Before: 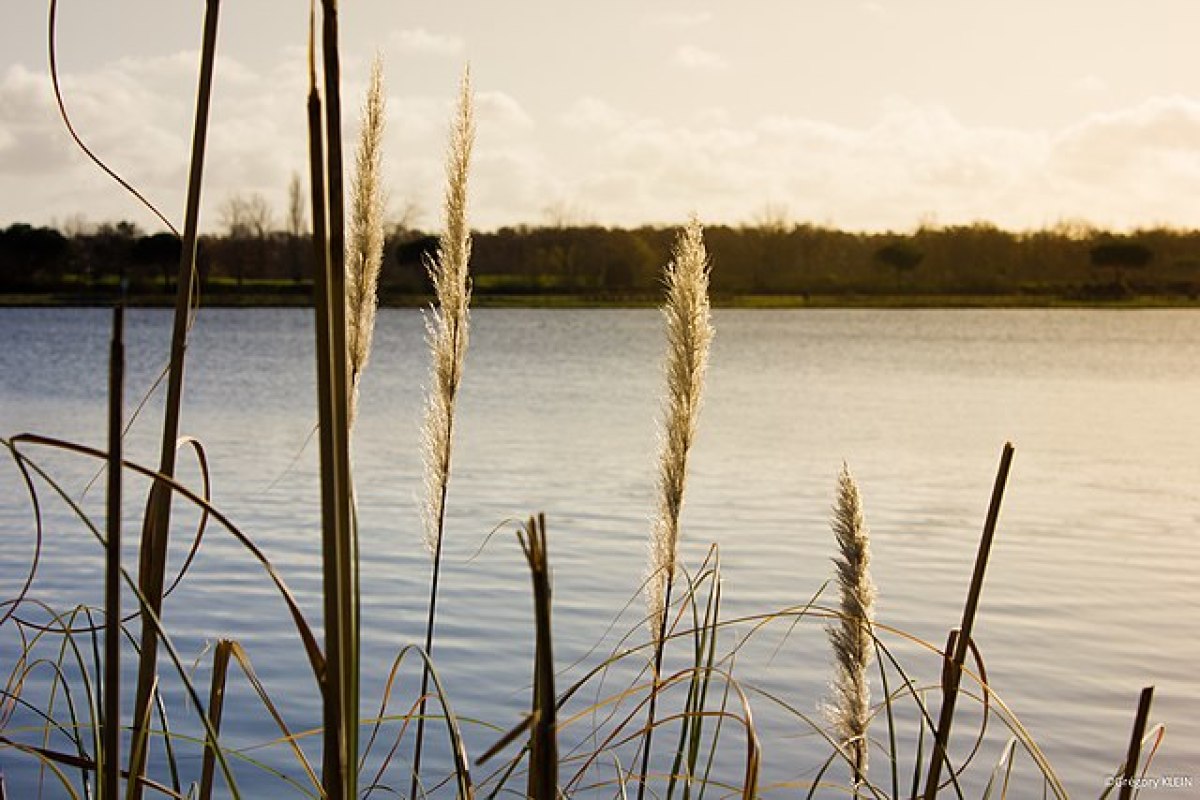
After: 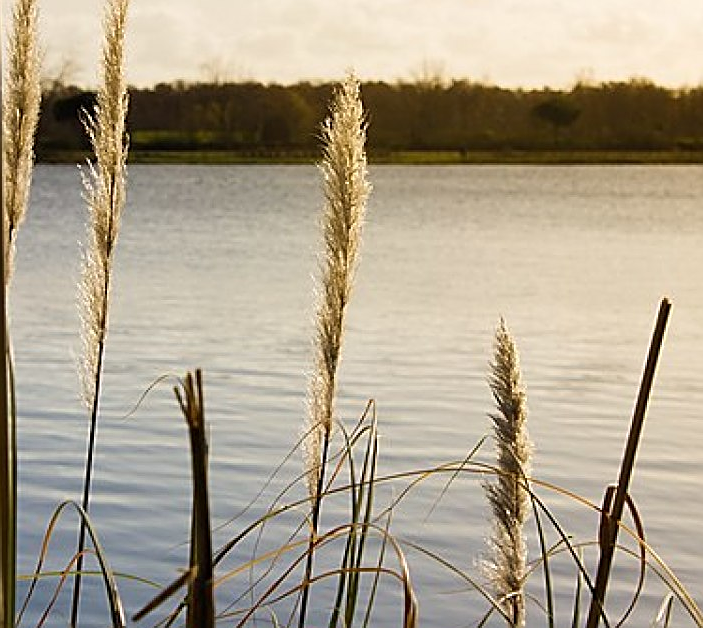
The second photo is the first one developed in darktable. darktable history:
crop and rotate: left 28.6%, top 18.029%, right 12.807%, bottom 3.357%
sharpen: on, module defaults
